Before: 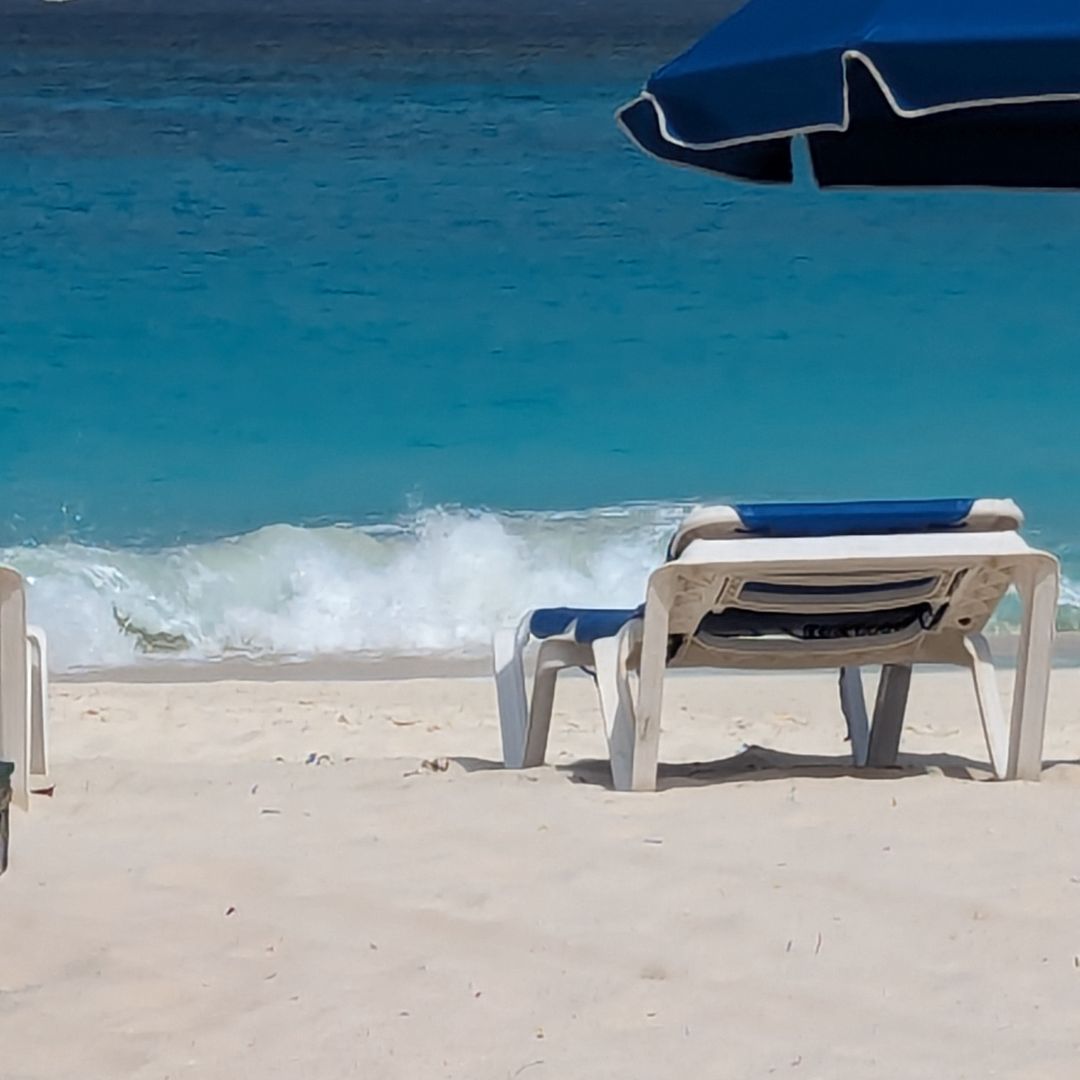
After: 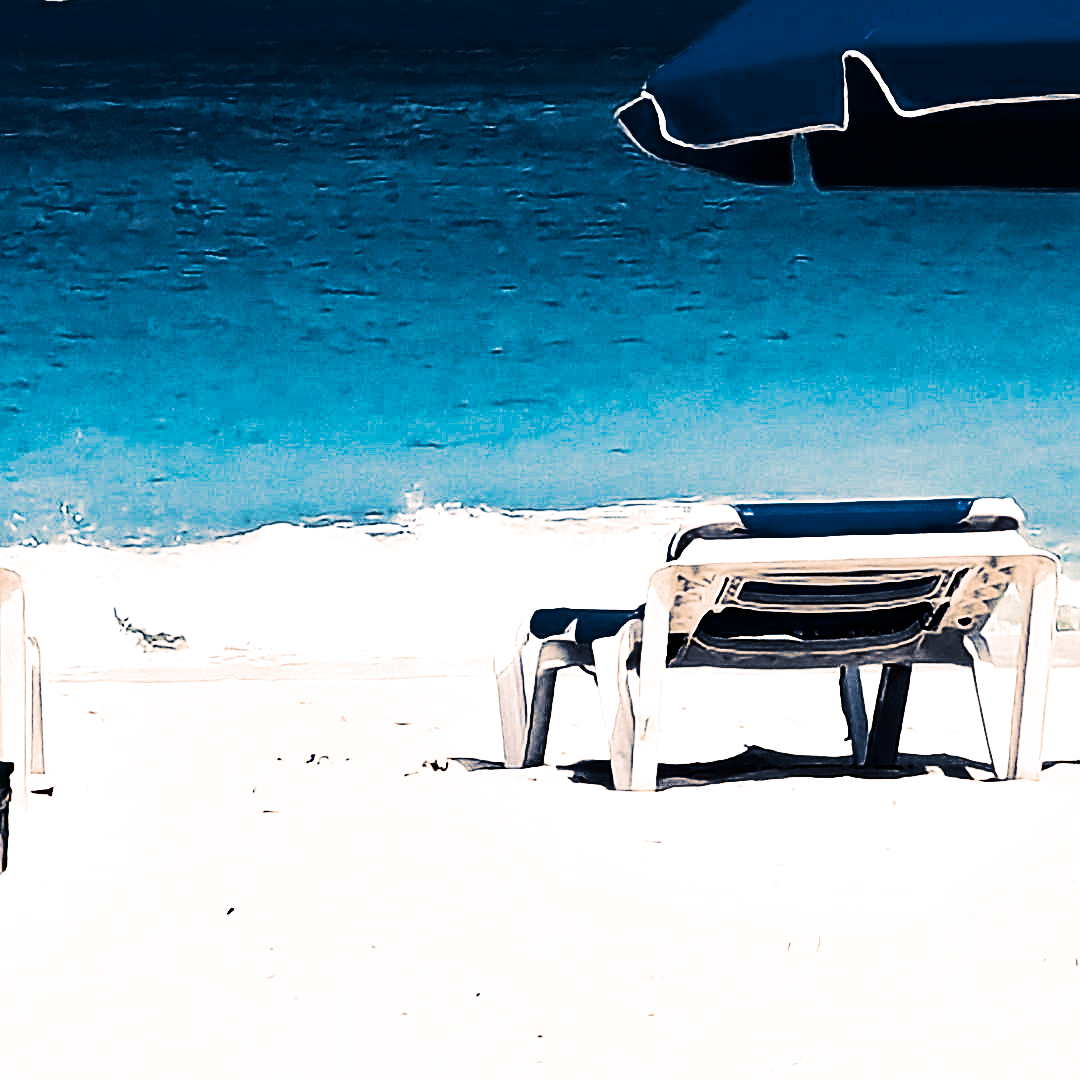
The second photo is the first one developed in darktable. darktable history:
shadows and highlights: shadows 12, white point adjustment 1.2, soften with gaussian
tone equalizer: -8 EV -0.75 EV, -7 EV -0.7 EV, -6 EV -0.6 EV, -5 EV -0.4 EV, -3 EV 0.4 EV, -2 EV 0.6 EV, -1 EV 0.7 EV, +0 EV 0.75 EV, edges refinement/feathering 500, mask exposure compensation -1.57 EV, preserve details no
split-toning: shadows › hue 226.8°, shadows › saturation 0.56, highlights › hue 28.8°, balance -40, compress 0%
sharpen: on, module defaults
exposure: black level correction 0.04, exposure 0.5 EV, compensate highlight preservation false
contrast brightness saturation: contrast 0.5, saturation -0.1
